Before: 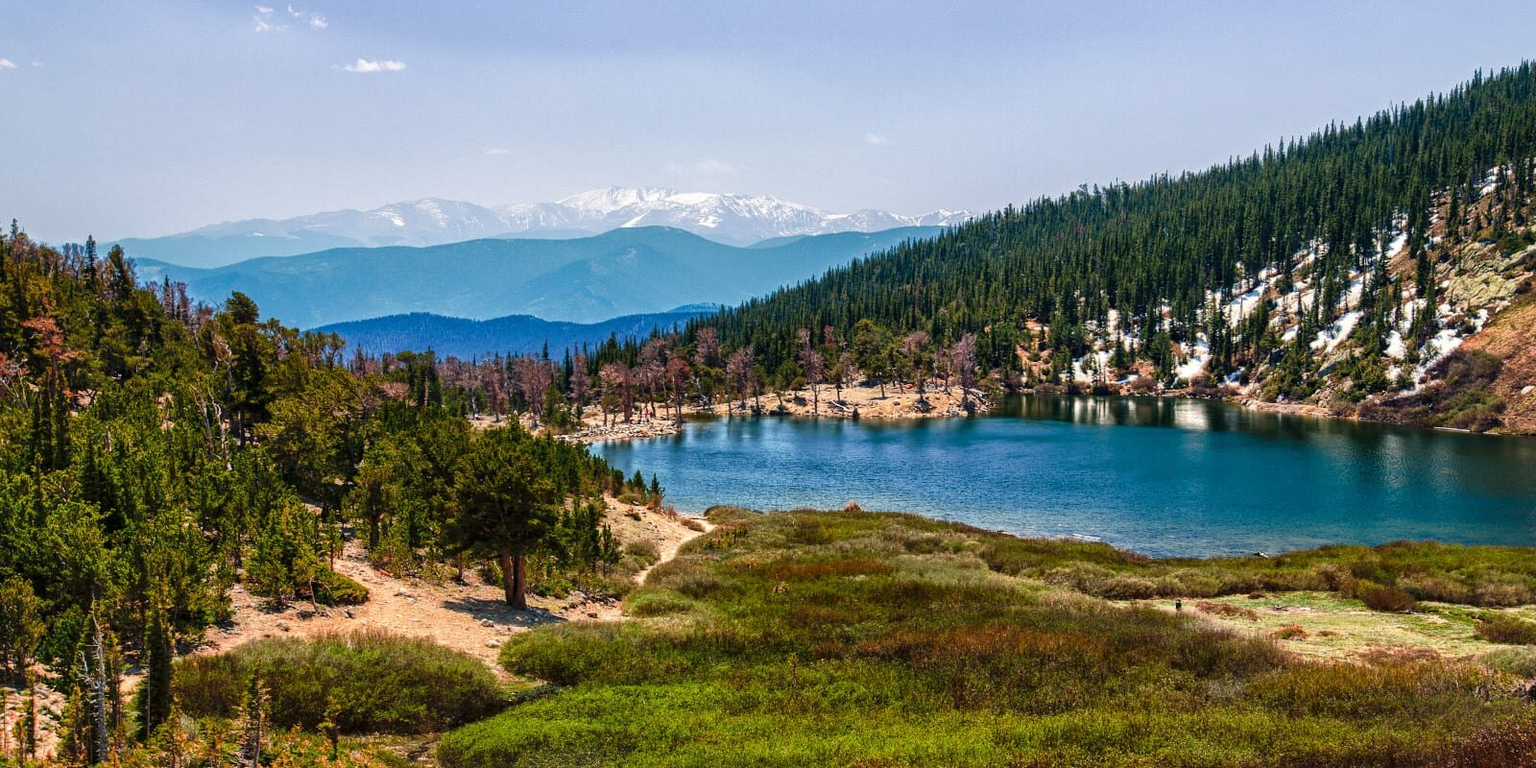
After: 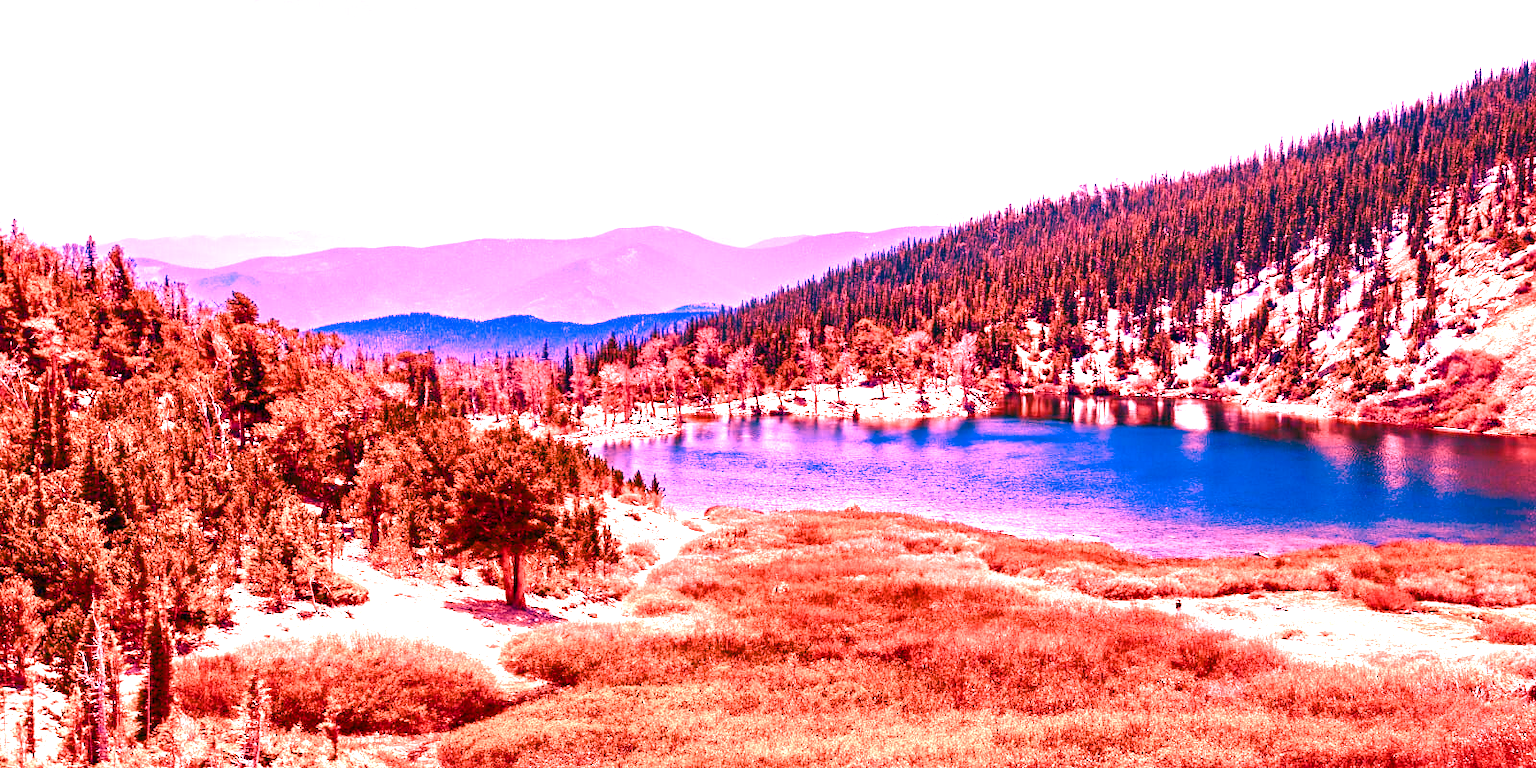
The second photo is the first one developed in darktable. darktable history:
color balance rgb: shadows lift › chroma 1%, shadows lift › hue 113°, highlights gain › chroma 0.2%, highlights gain › hue 333°, perceptual saturation grading › global saturation 20%, perceptual saturation grading › highlights -50%, perceptual saturation grading › shadows 25%, contrast -10%
white balance: red 4.26, blue 1.802
exposure: exposure -0.01 EV, compensate highlight preservation false
